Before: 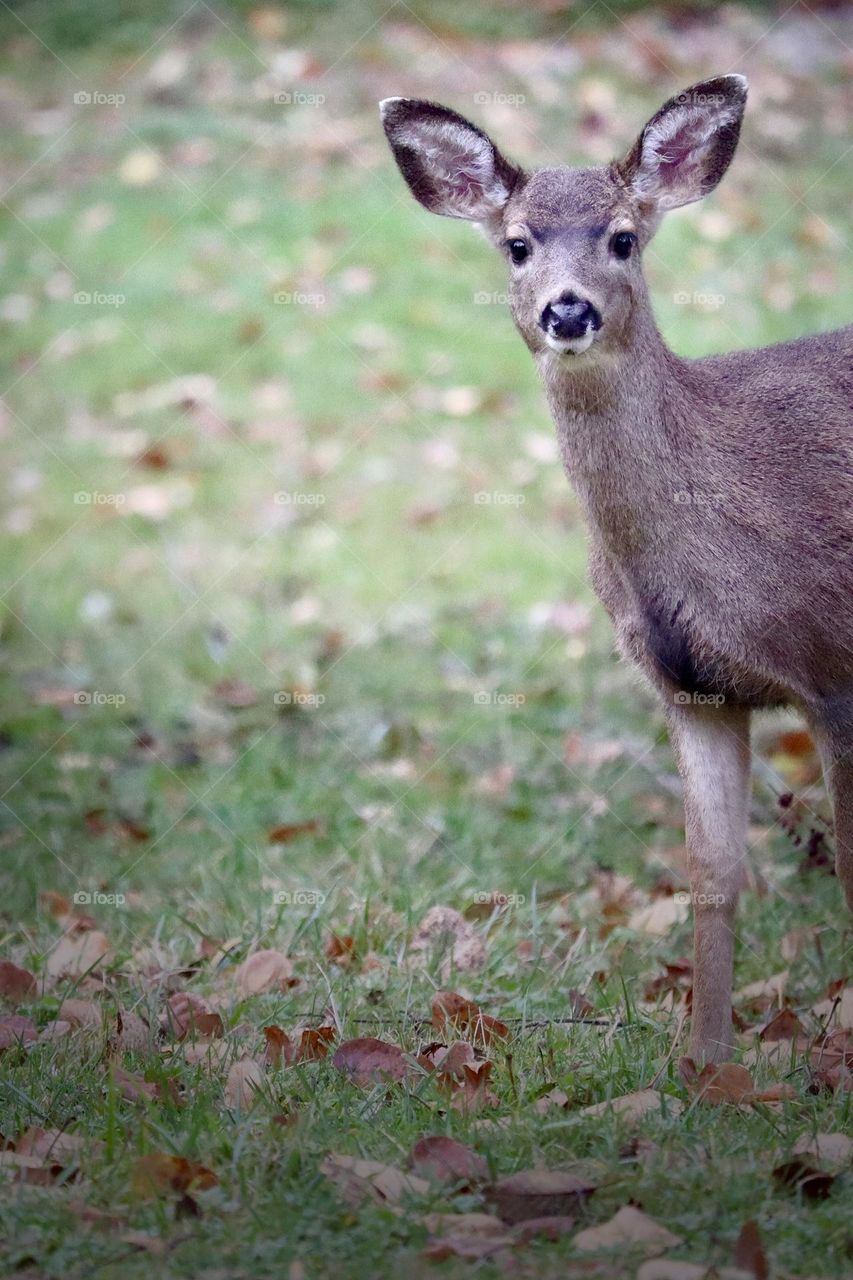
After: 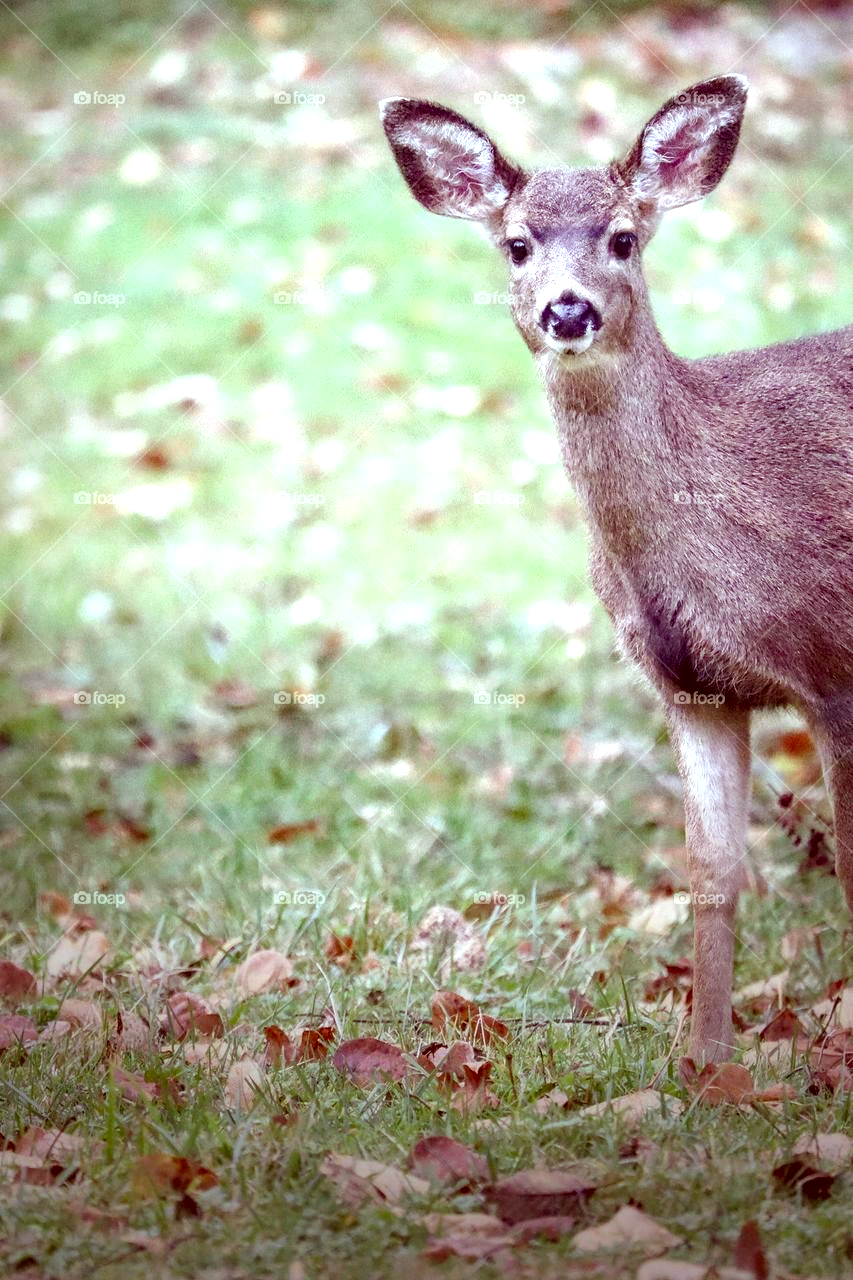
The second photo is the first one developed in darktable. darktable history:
exposure: exposure 0.765 EV, compensate highlight preservation false
color correction: highlights a* -7.26, highlights b* -0.194, shadows a* 20.28, shadows b* 11.46
local contrast: detail 130%
